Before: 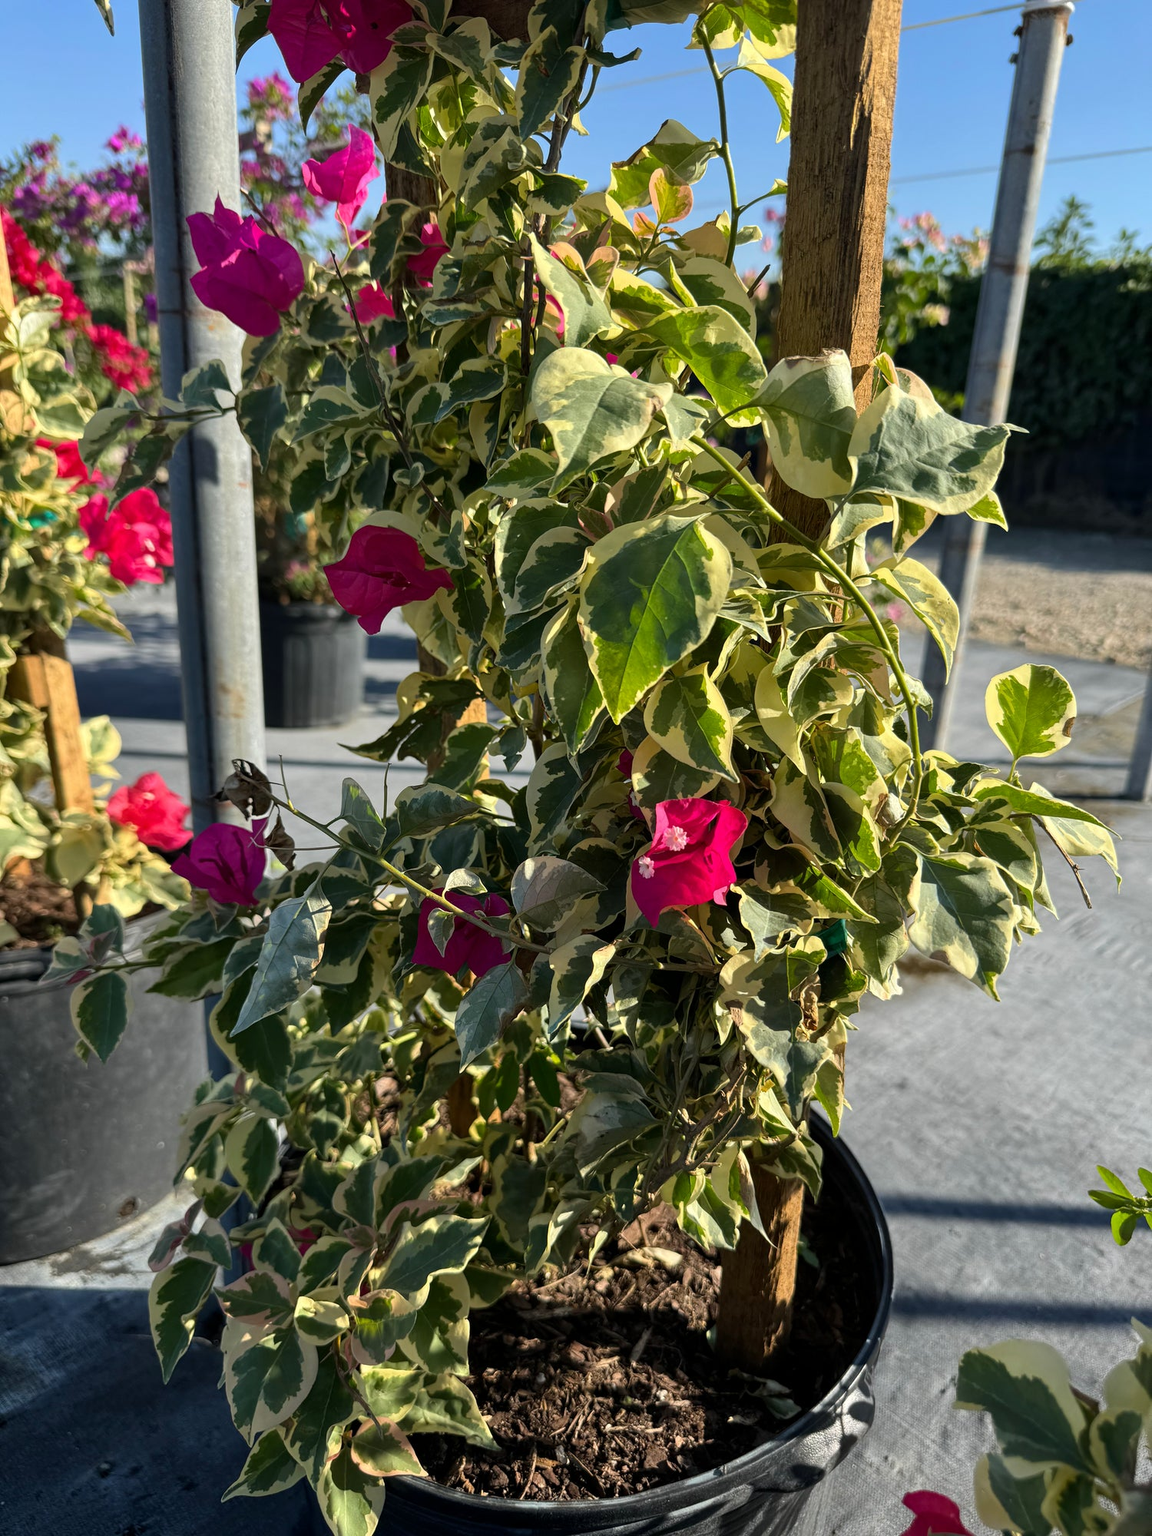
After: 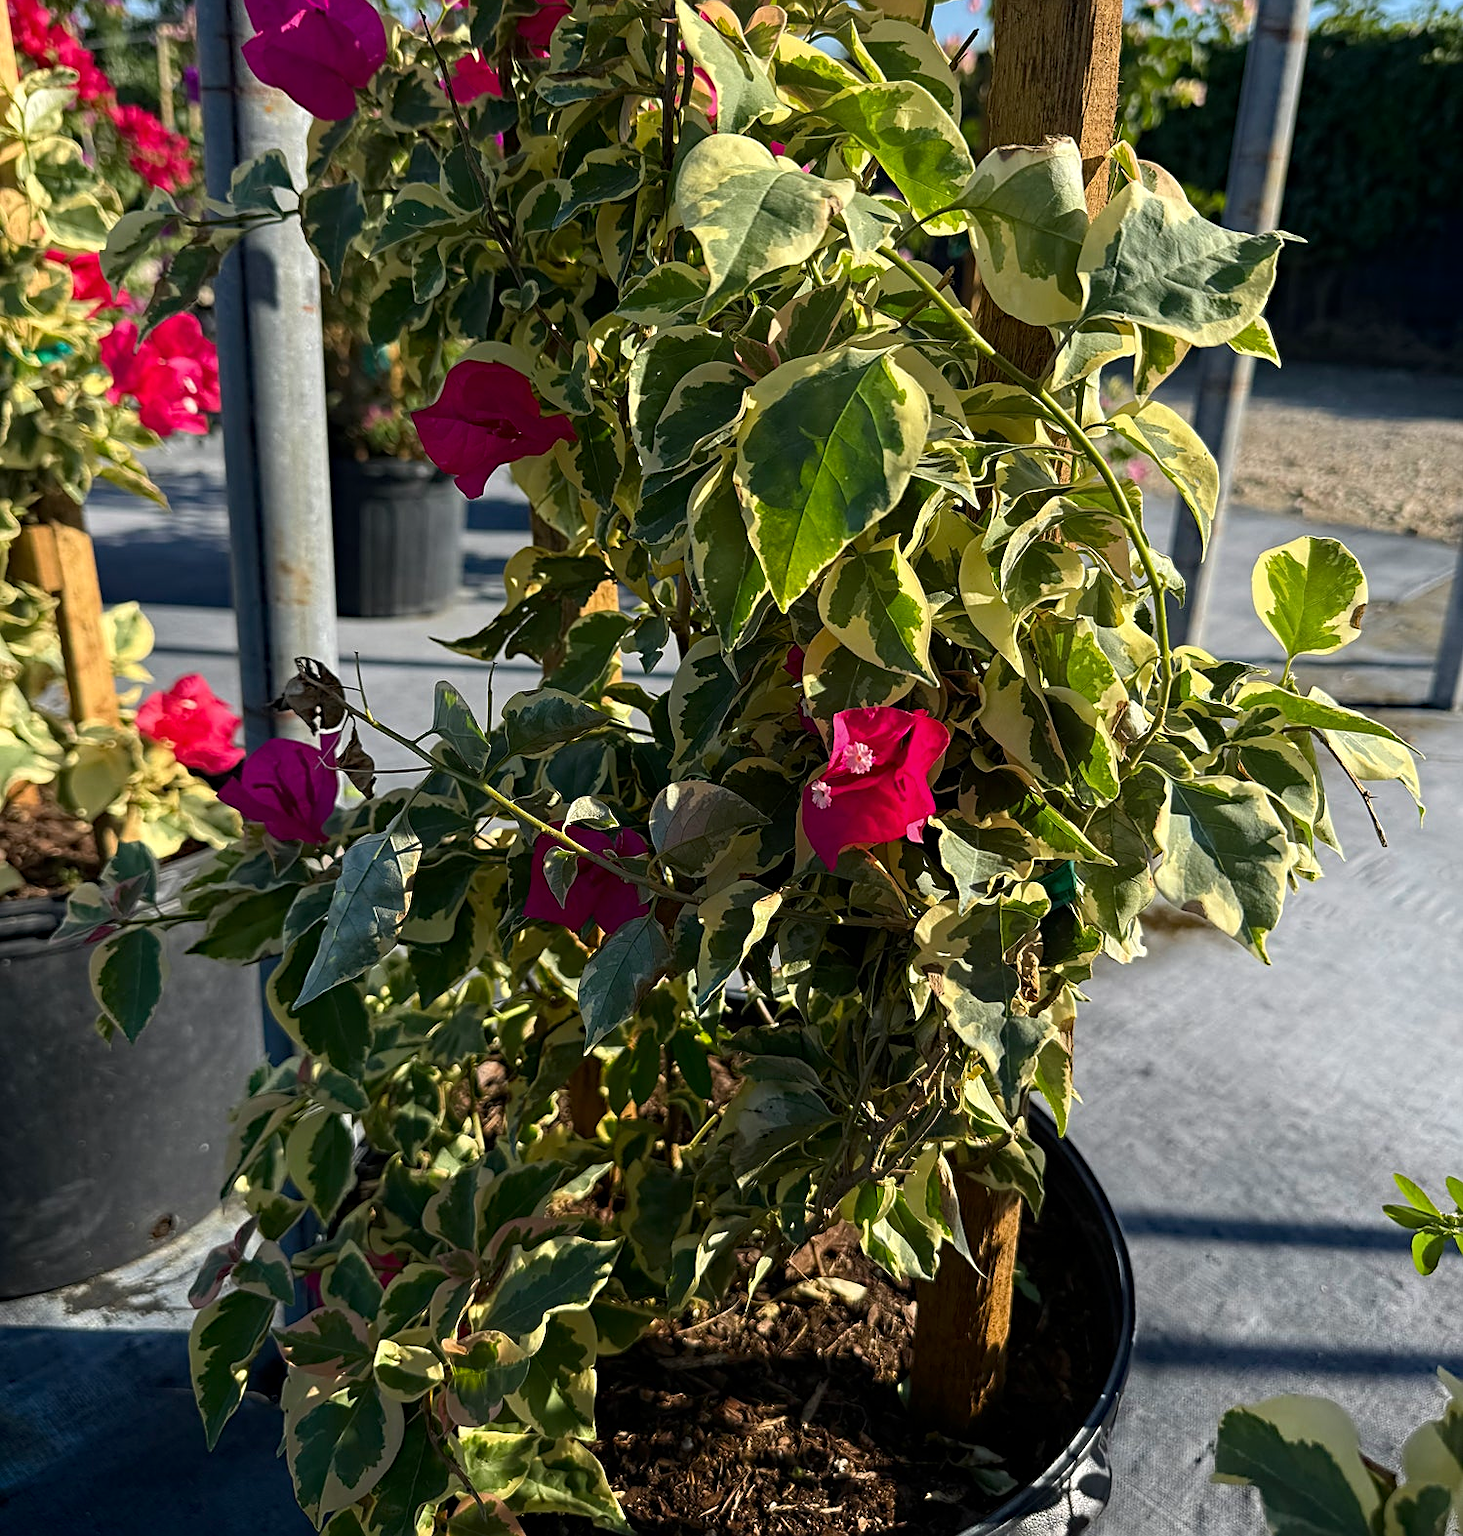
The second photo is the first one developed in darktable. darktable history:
crop and rotate: top 15.774%, bottom 5.506%
haze removal: compatibility mode true, adaptive false
shadows and highlights: shadows -54.3, highlights 86.09, soften with gaussian
sharpen: on, module defaults
